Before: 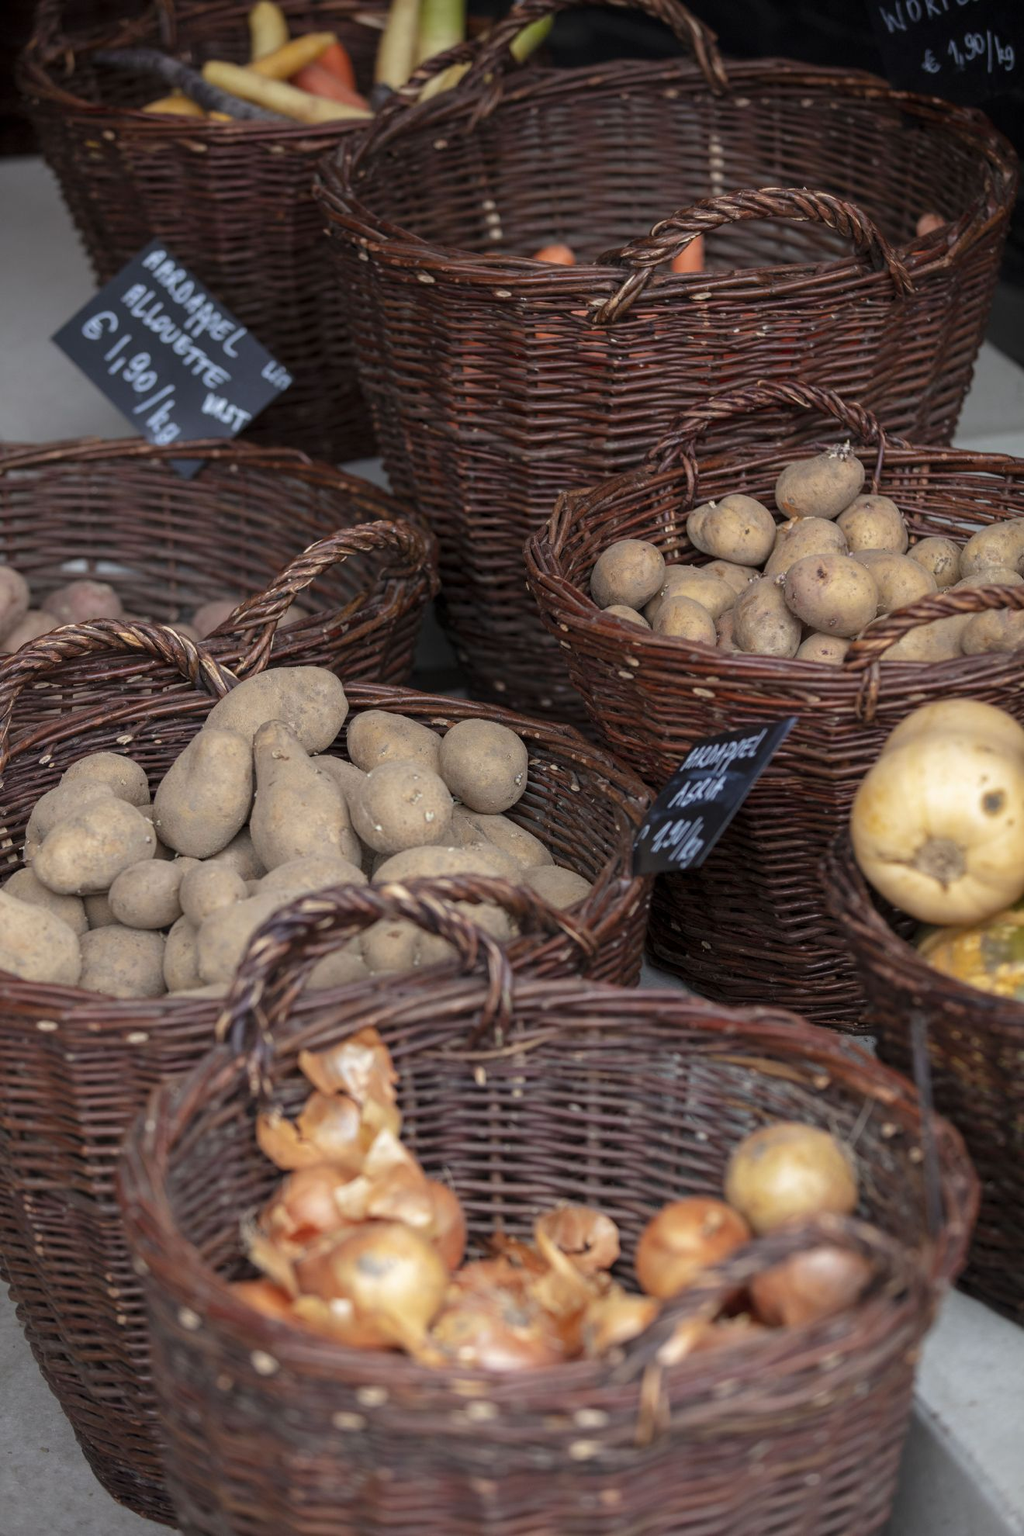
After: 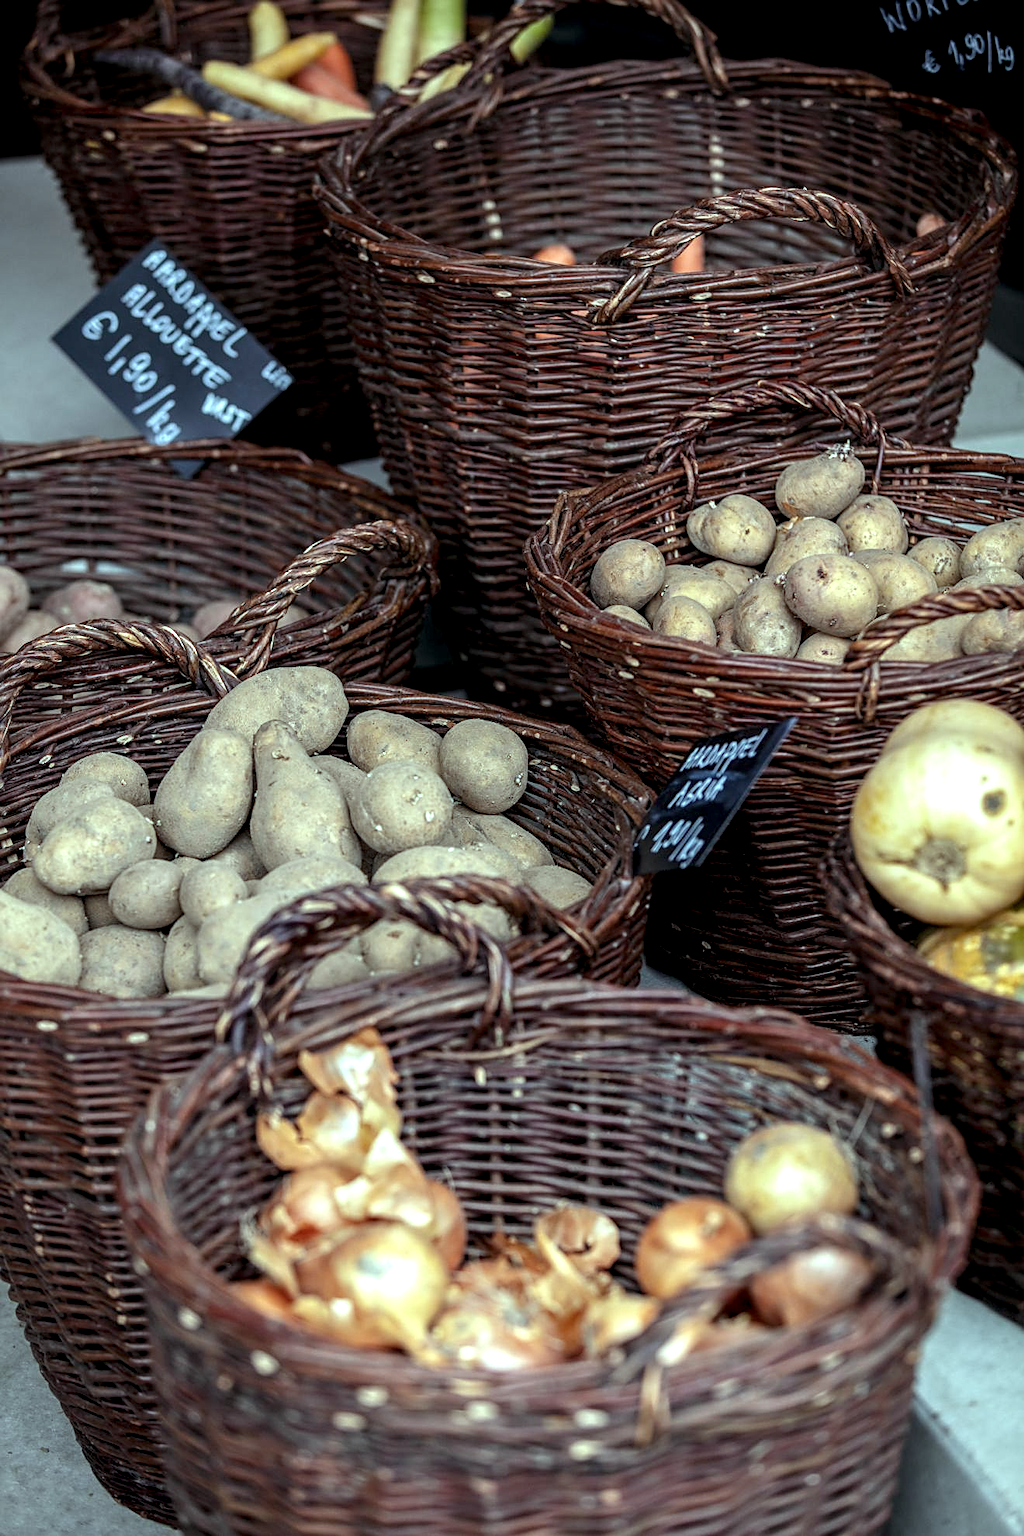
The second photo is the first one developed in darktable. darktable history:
local contrast: highlights 60%, shadows 60%, detail 160%
sharpen: on, module defaults
color balance: mode lift, gamma, gain (sRGB), lift [0.997, 0.979, 1.021, 1.011], gamma [1, 1.084, 0.916, 0.998], gain [1, 0.87, 1.13, 1.101], contrast 4.55%, contrast fulcrum 38.24%, output saturation 104.09%
